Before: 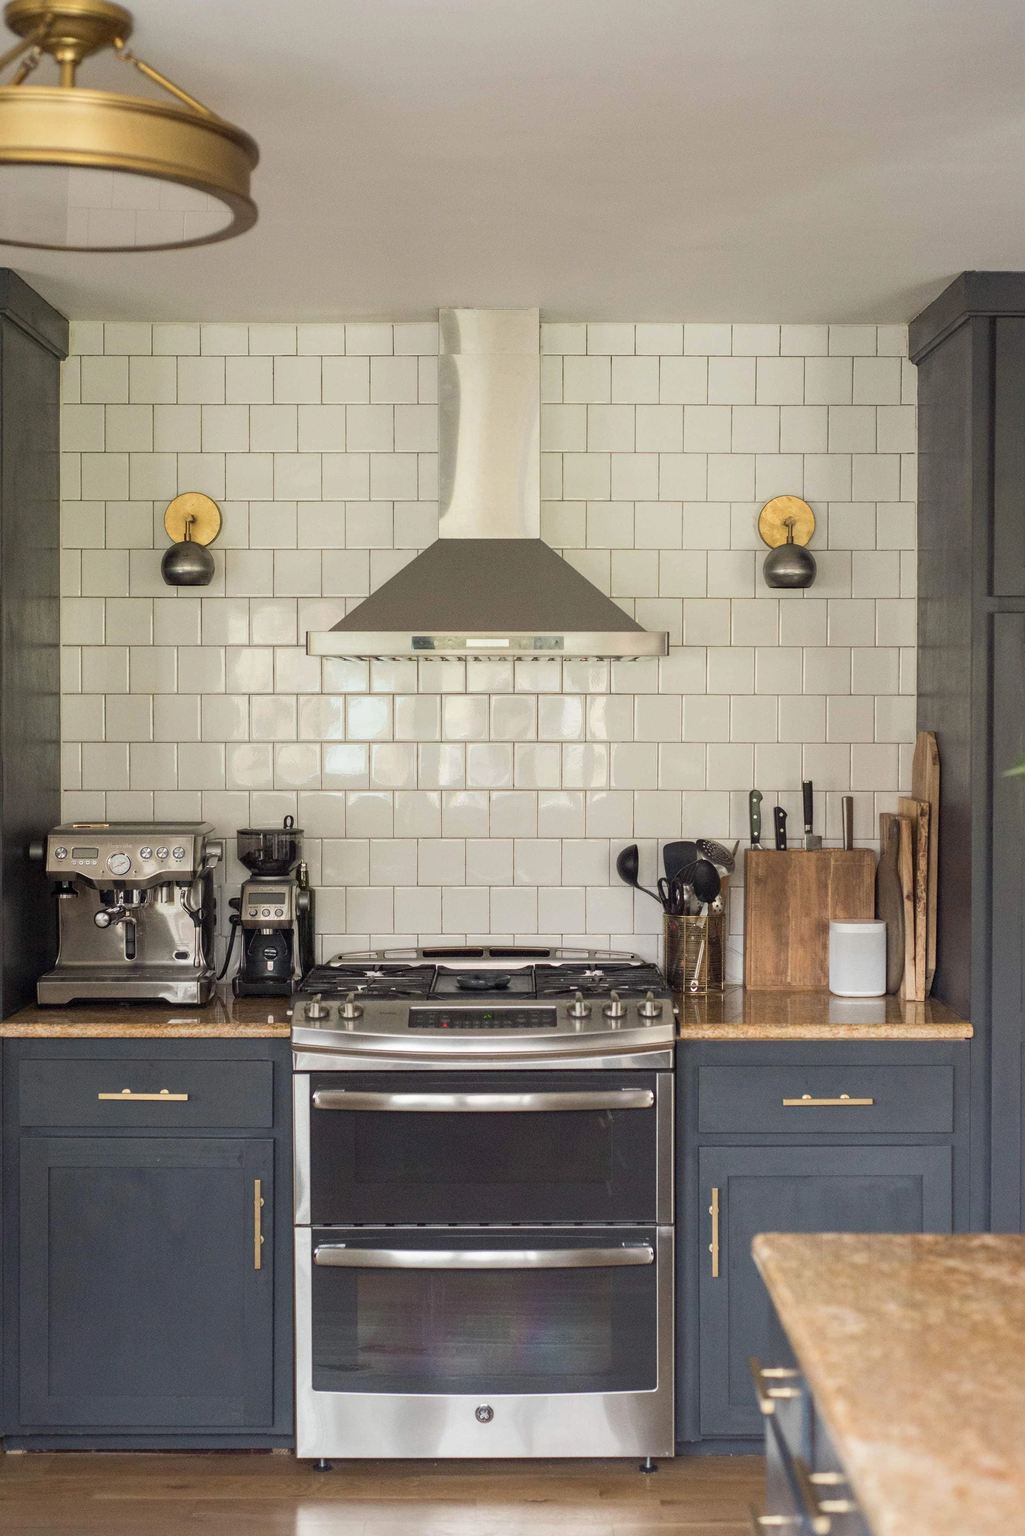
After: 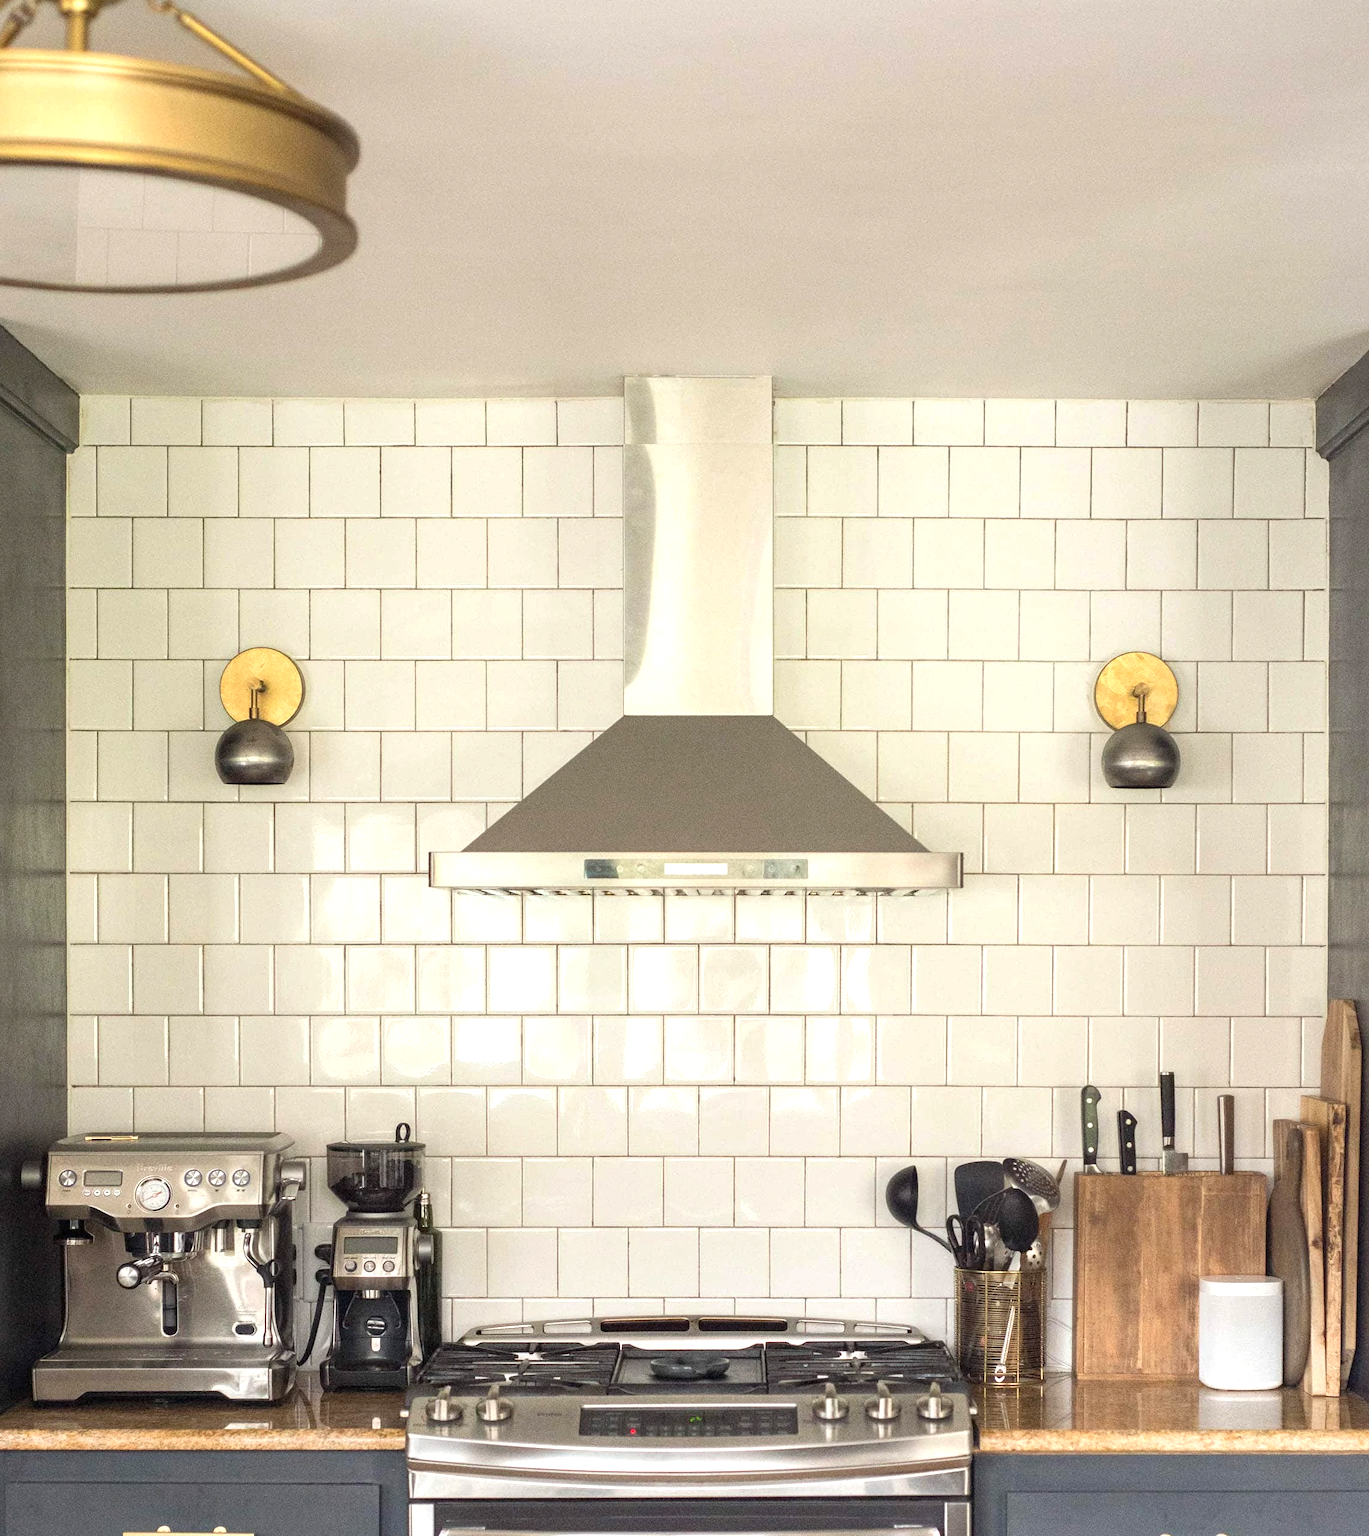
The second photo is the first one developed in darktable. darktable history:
exposure: black level correction 0, exposure 0.7 EV, compensate exposure bias true, compensate highlight preservation false
crop: left 1.509%, top 3.452%, right 7.696%, bottom 28.452%
